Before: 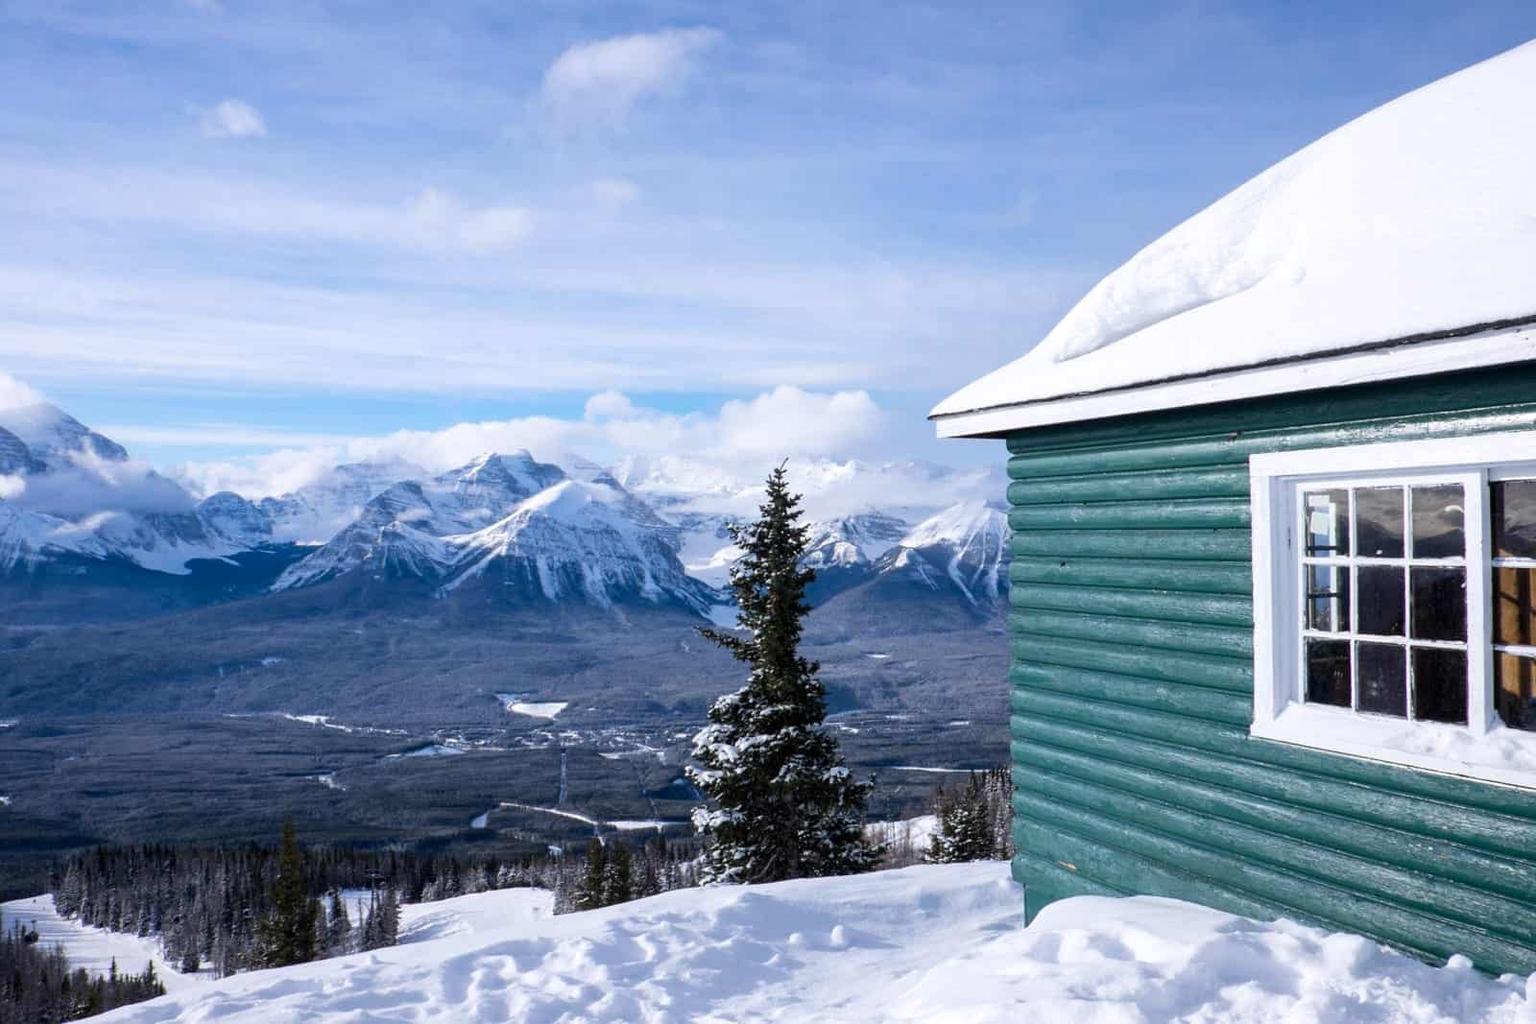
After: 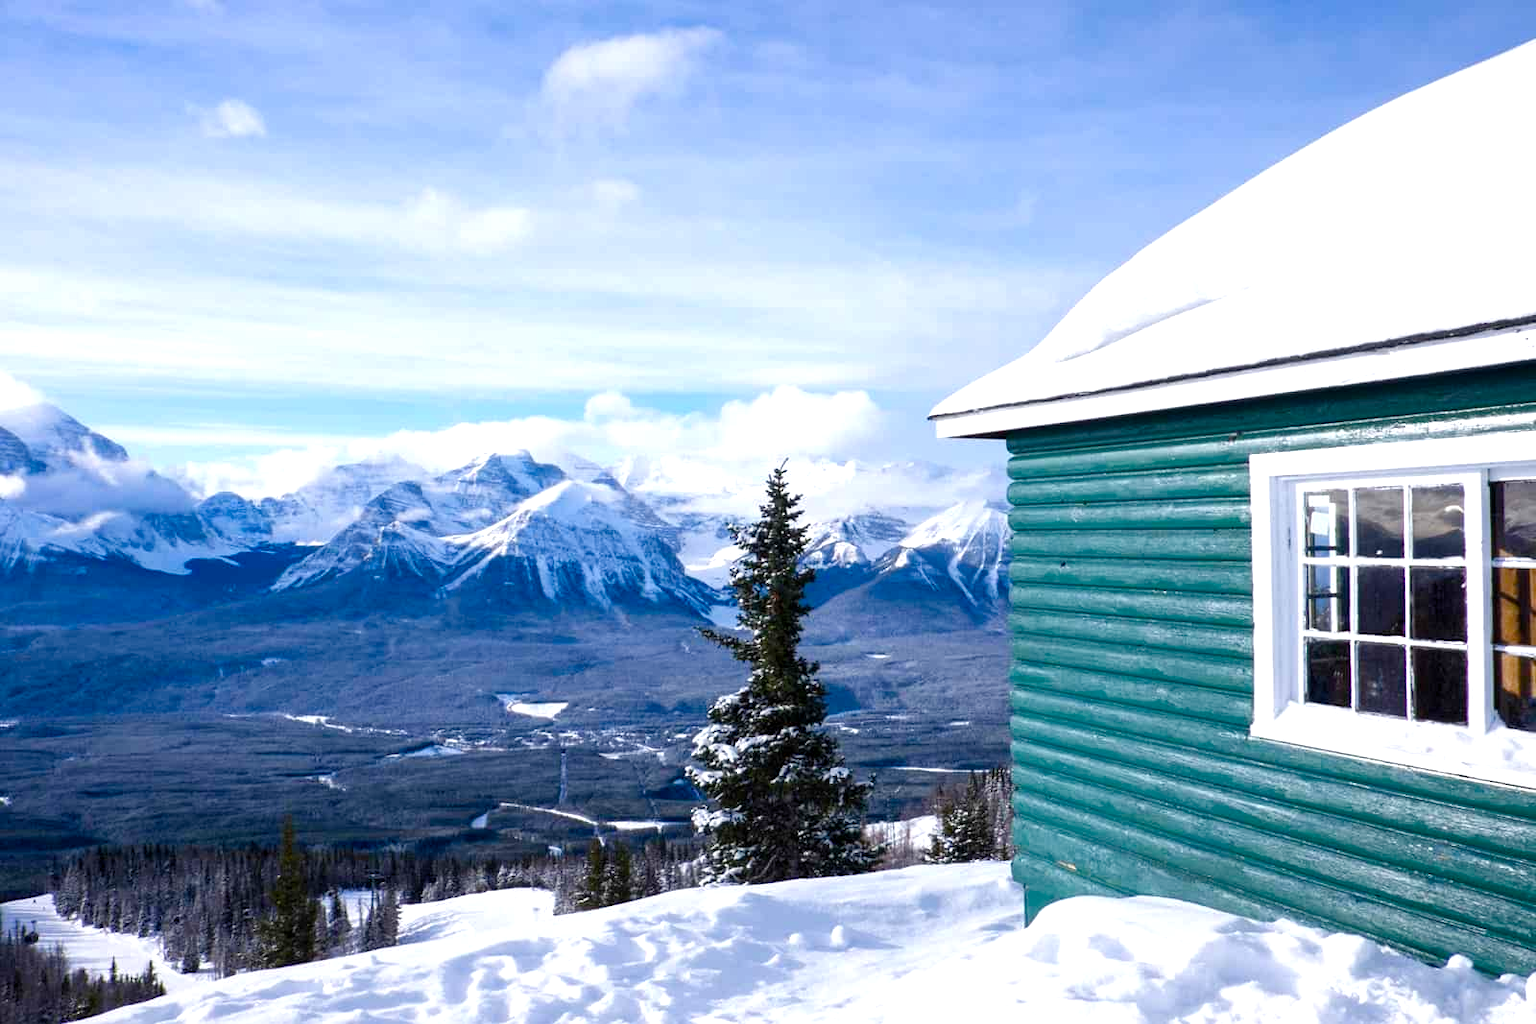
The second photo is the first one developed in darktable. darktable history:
exposure: compensate highlight preservation false
color balance rgb: perceptual saturation grading › global saturation 25%, perceptual saturation grading › highlights -50%, perceptual saturation grading › shadows 30%, perceptual brilliance grading › global brilliance 12%, global vibrance 20%
